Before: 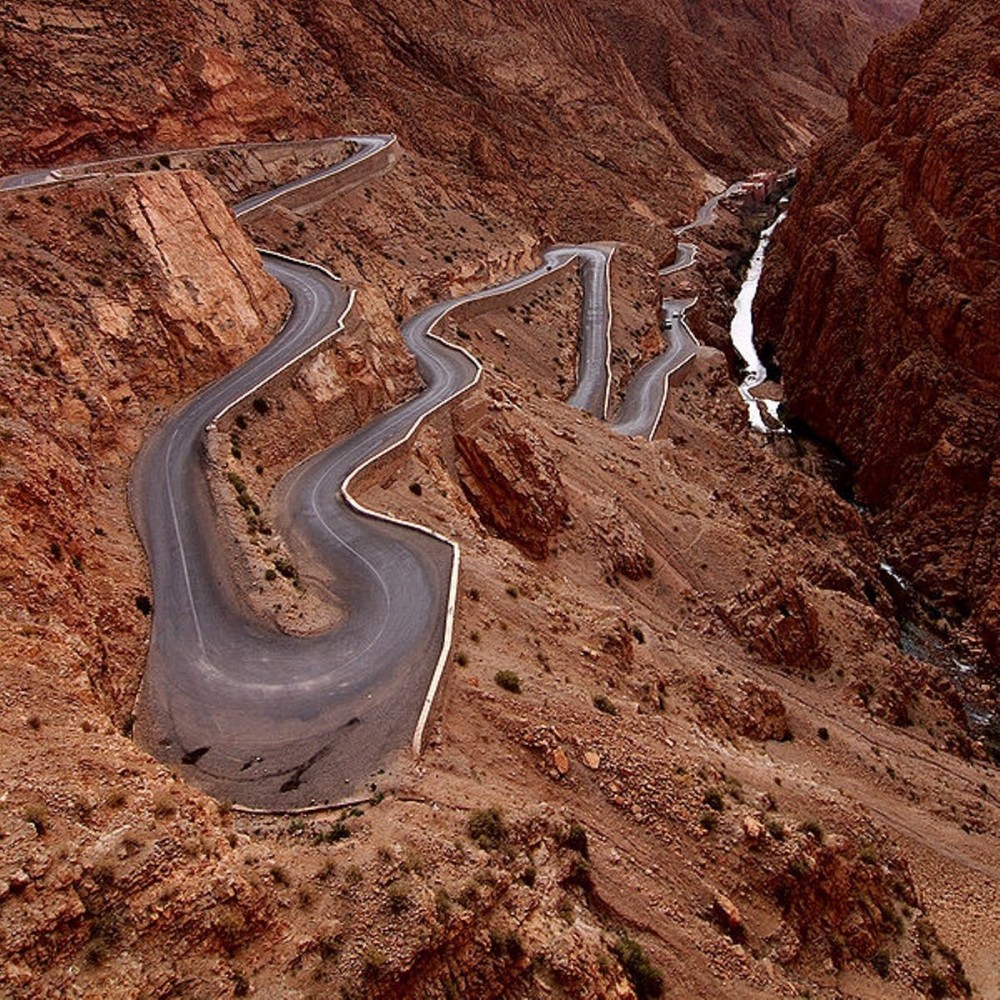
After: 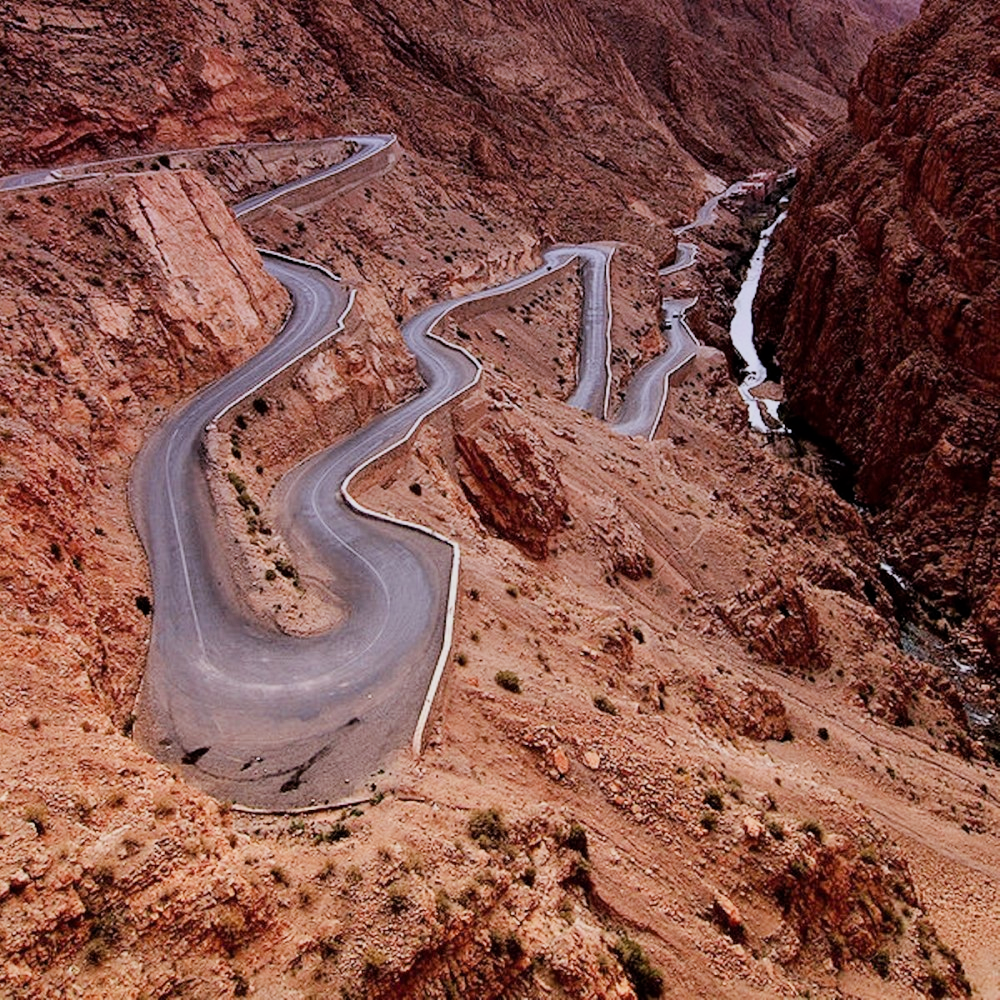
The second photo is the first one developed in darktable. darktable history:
graduated density: hue 238.83°, saturation 50%
filmic rgb: black relative exposure -6.98 EV, white relative exposure 5.63 EV, hardness 2.86
exposure: black level correction 0, exposure 1.1 EV, compensate exposure bias true, compensate highlight preservation false
